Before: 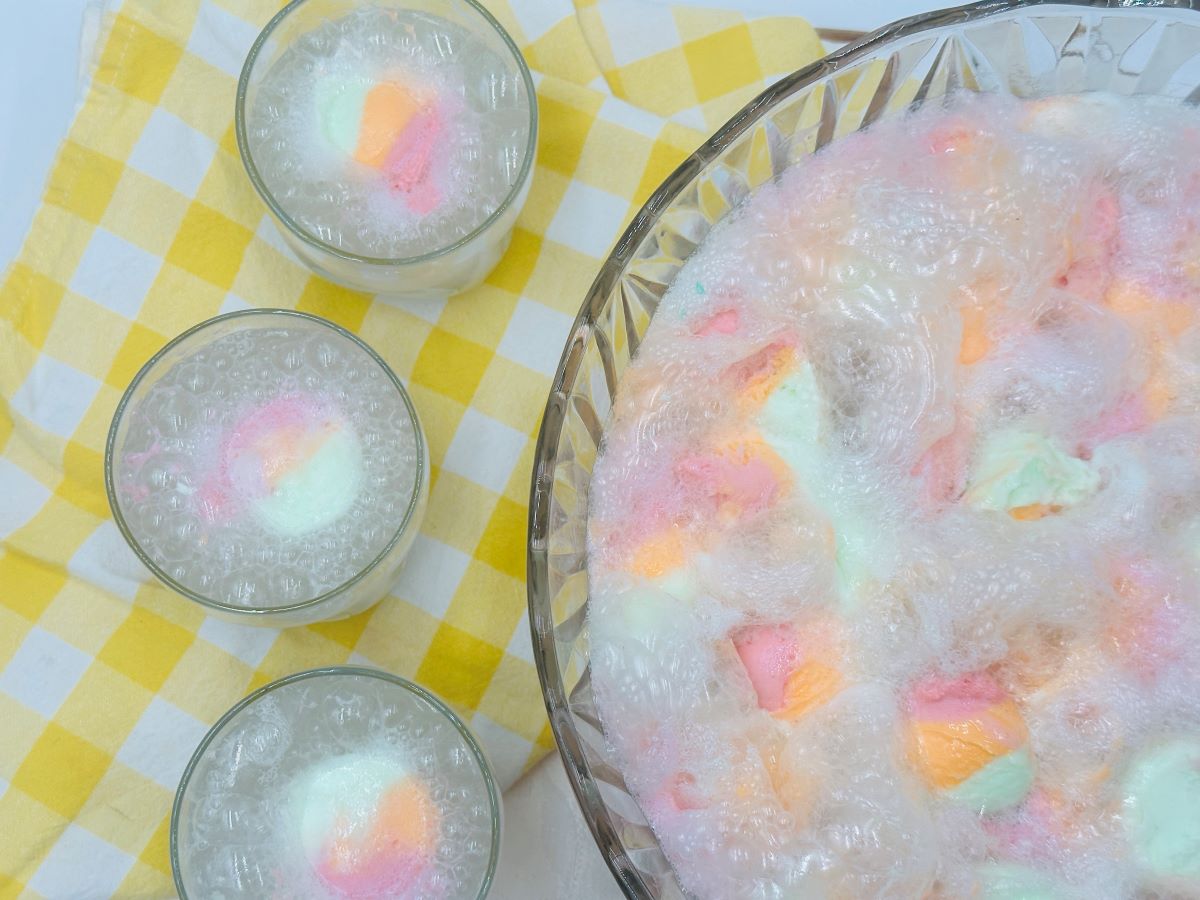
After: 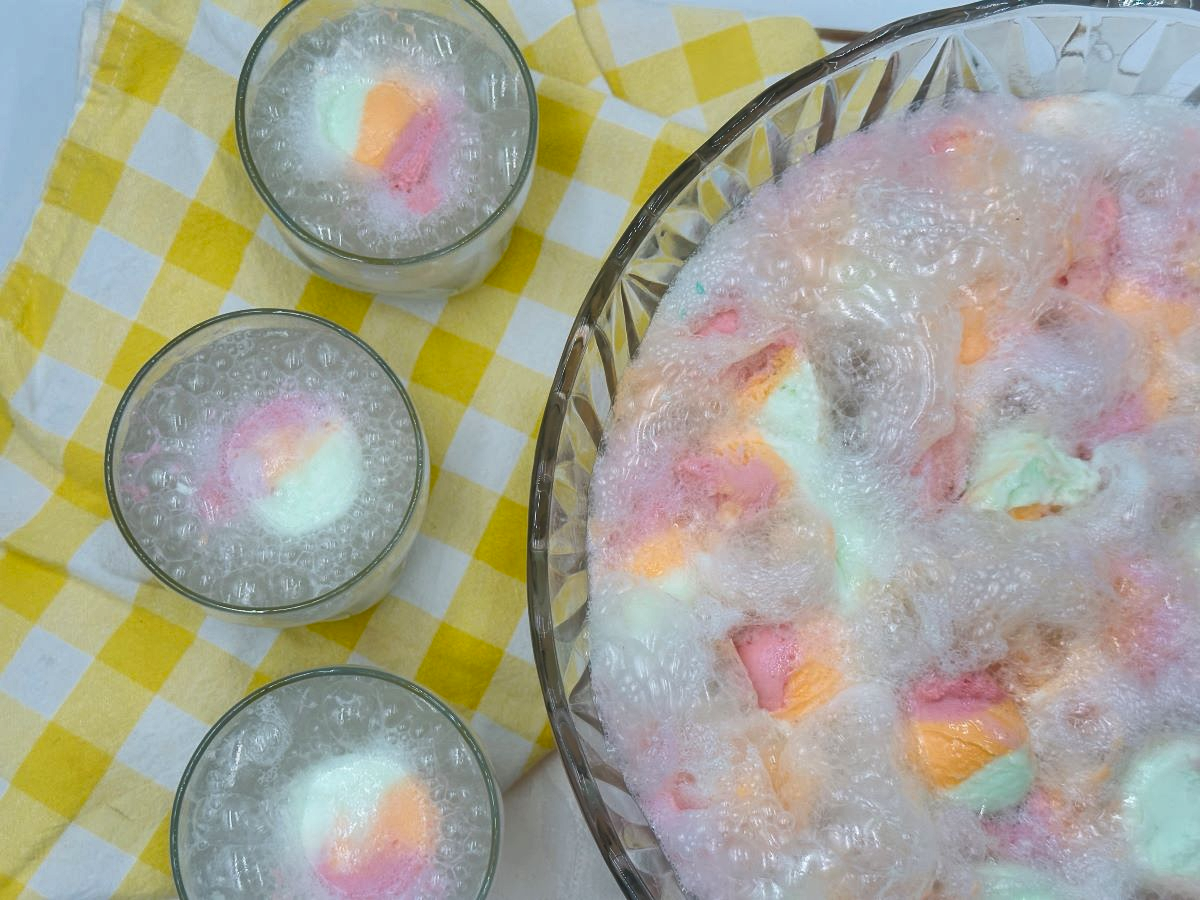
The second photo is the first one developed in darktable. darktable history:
shadows and highlights: radius 170.31, shadows 27.52, white point adjustment 3.13, highlights -68.6, soften with gaussian
